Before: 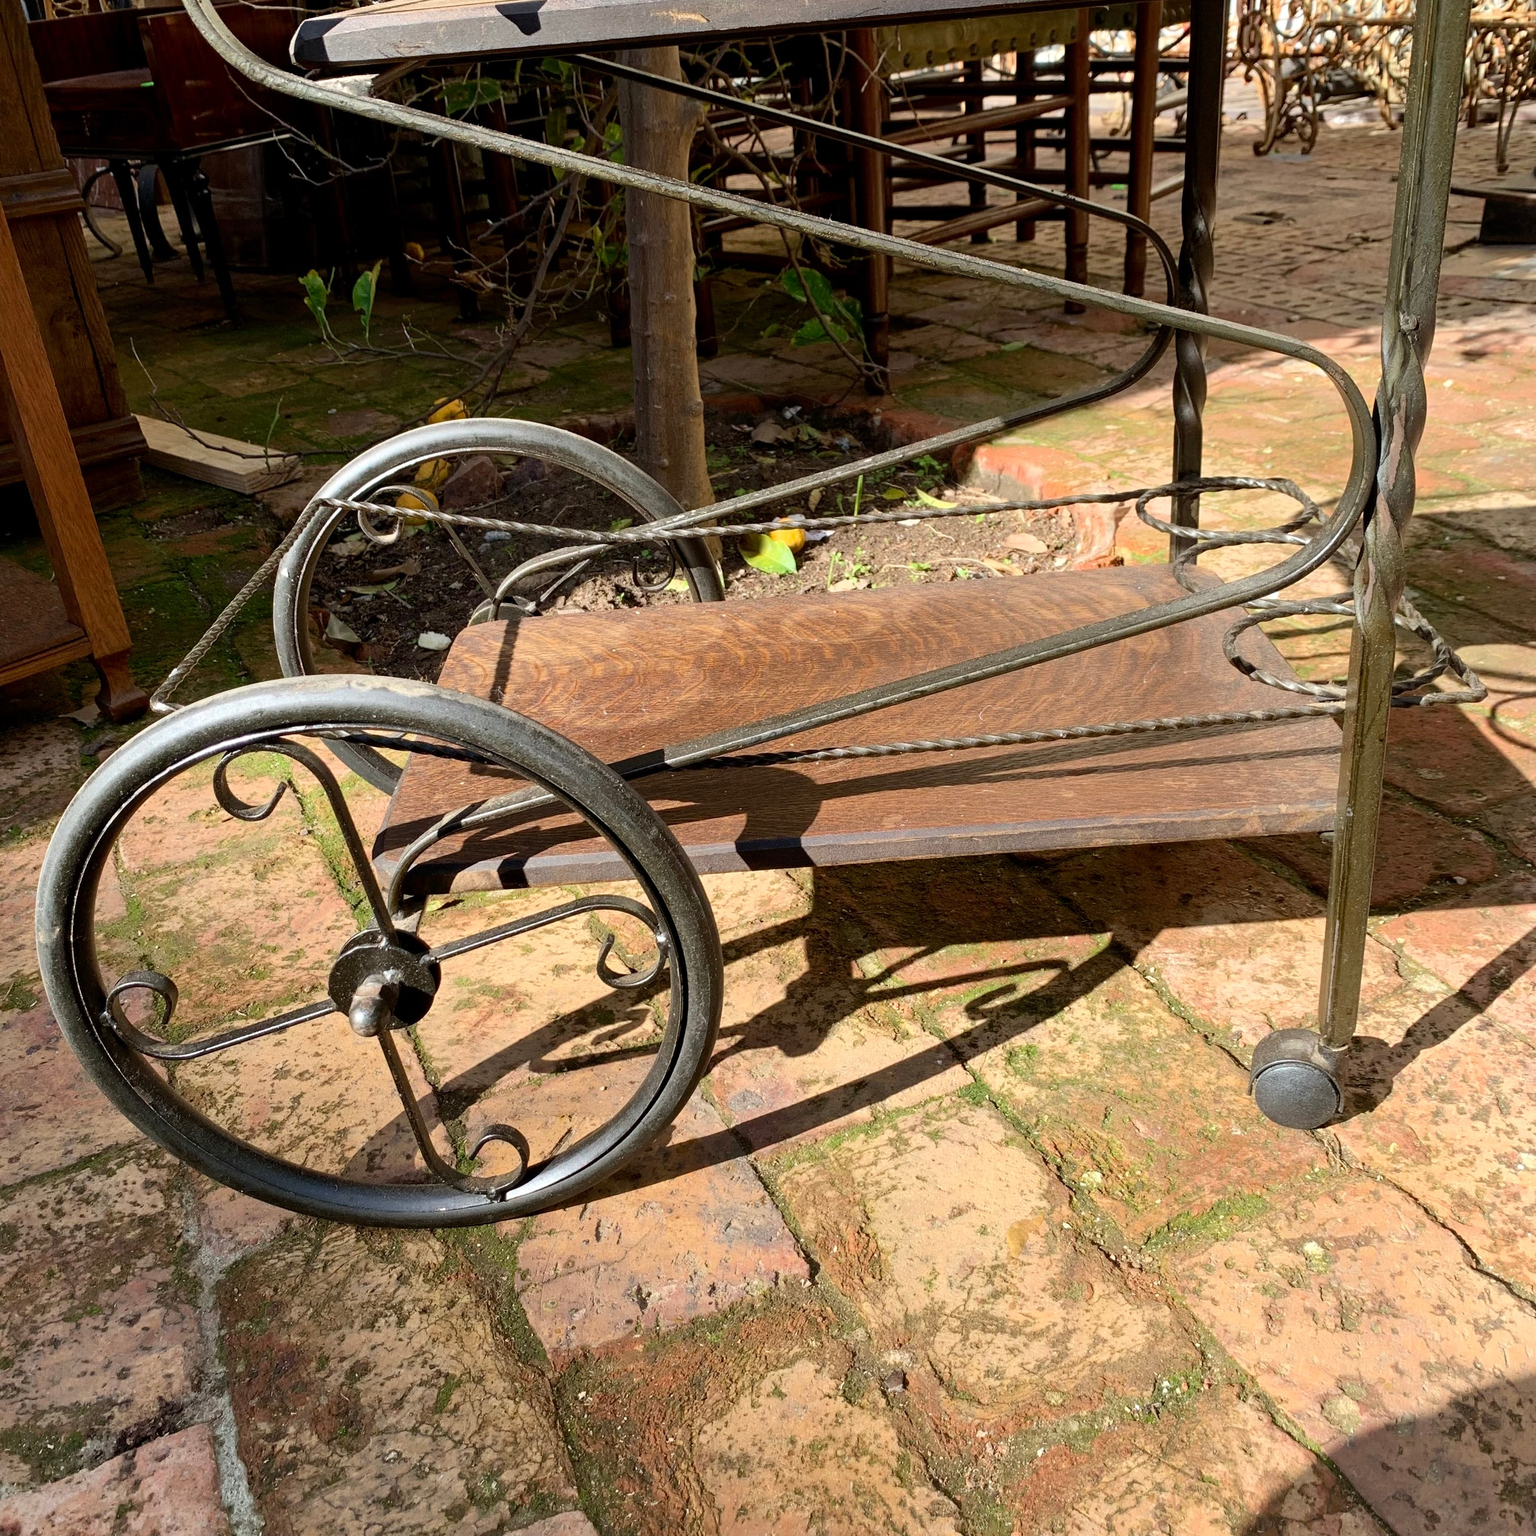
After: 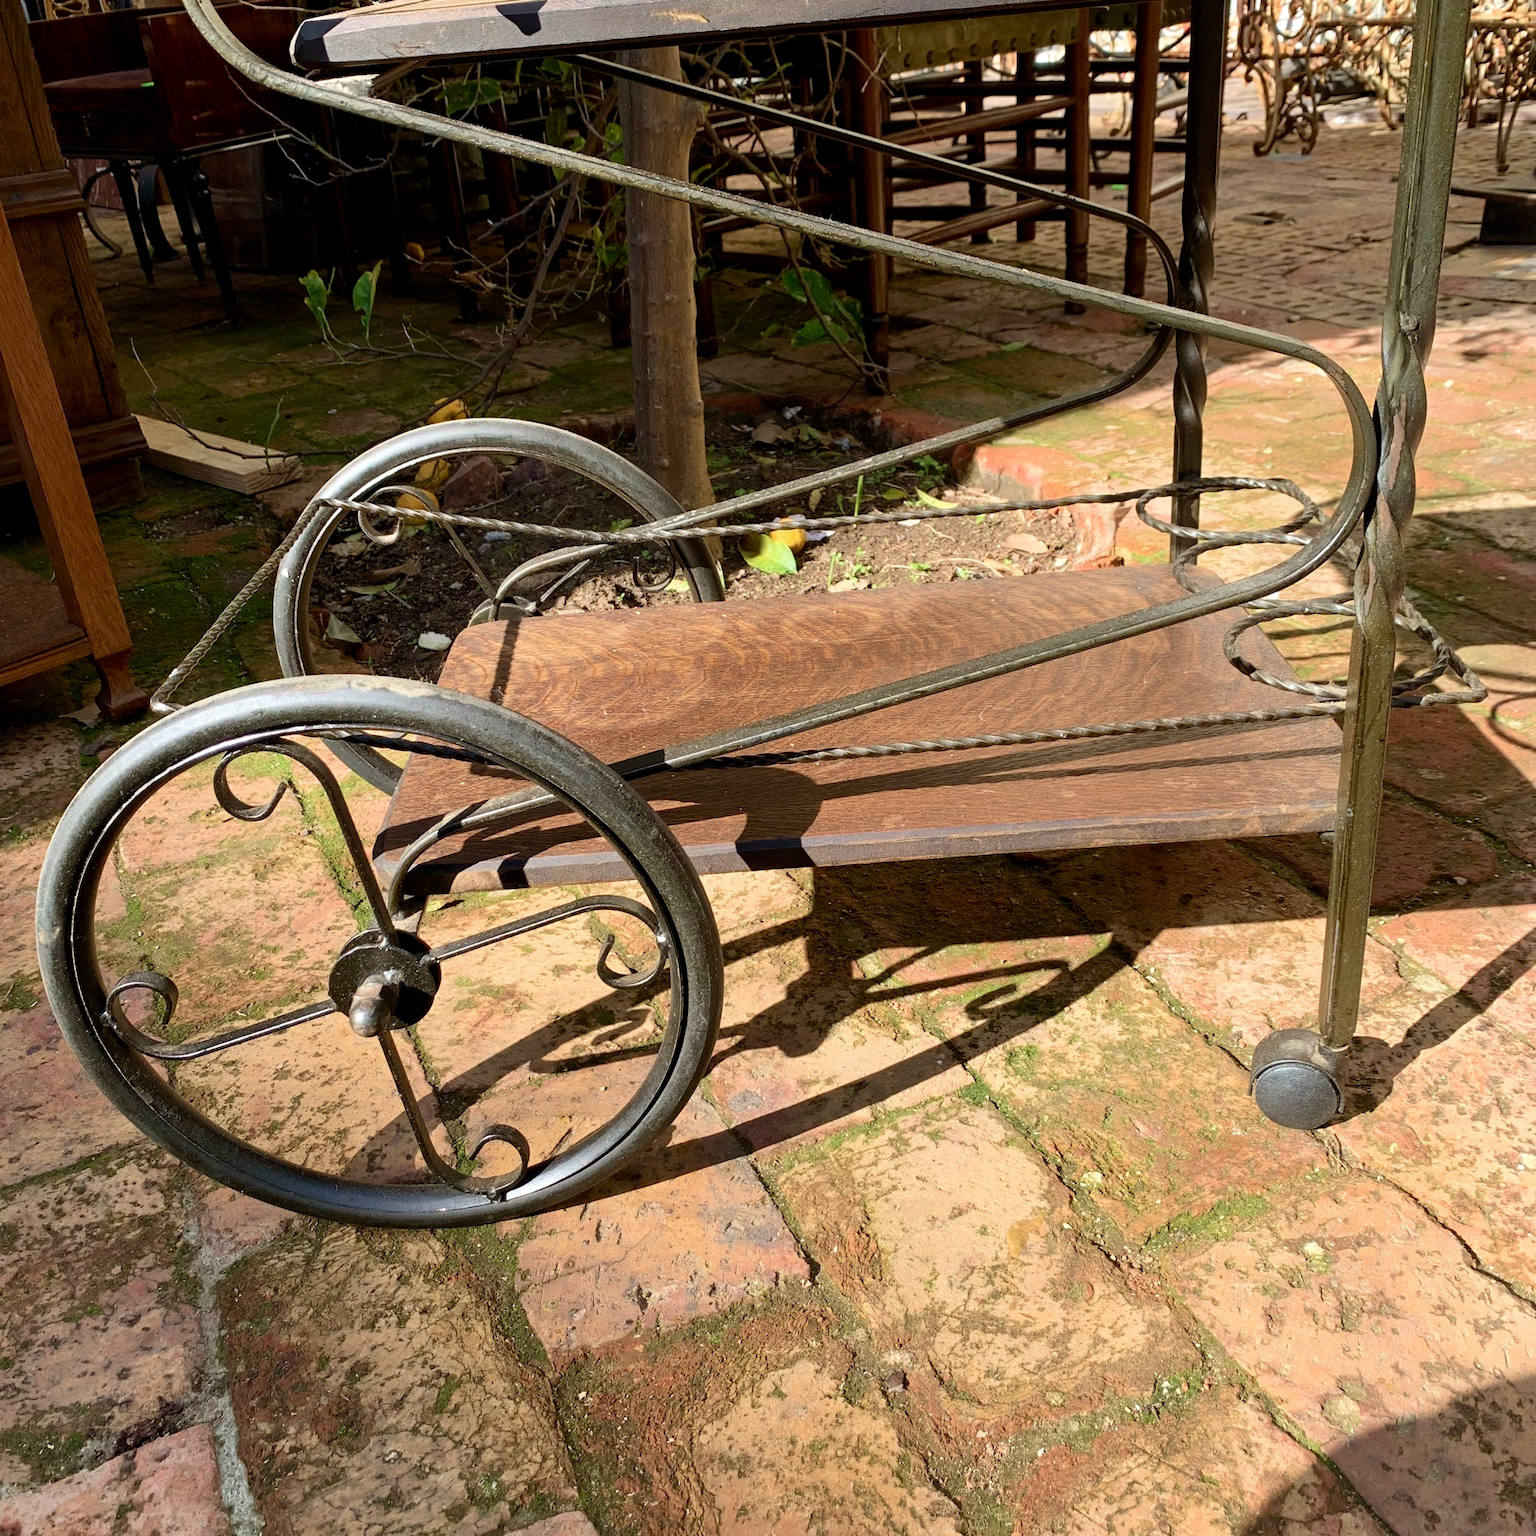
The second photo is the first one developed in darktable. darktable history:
velvia: strength 24.44%
color balance rgb: linear chroma grading › shadows -2.497%, linear chroma grading › highlights -14.178%, linear chroma grading › global chroma -9.375%, linear chroma grading › mid-tones -10.045%, perceptual saturation grading › global saturation 19.793%
